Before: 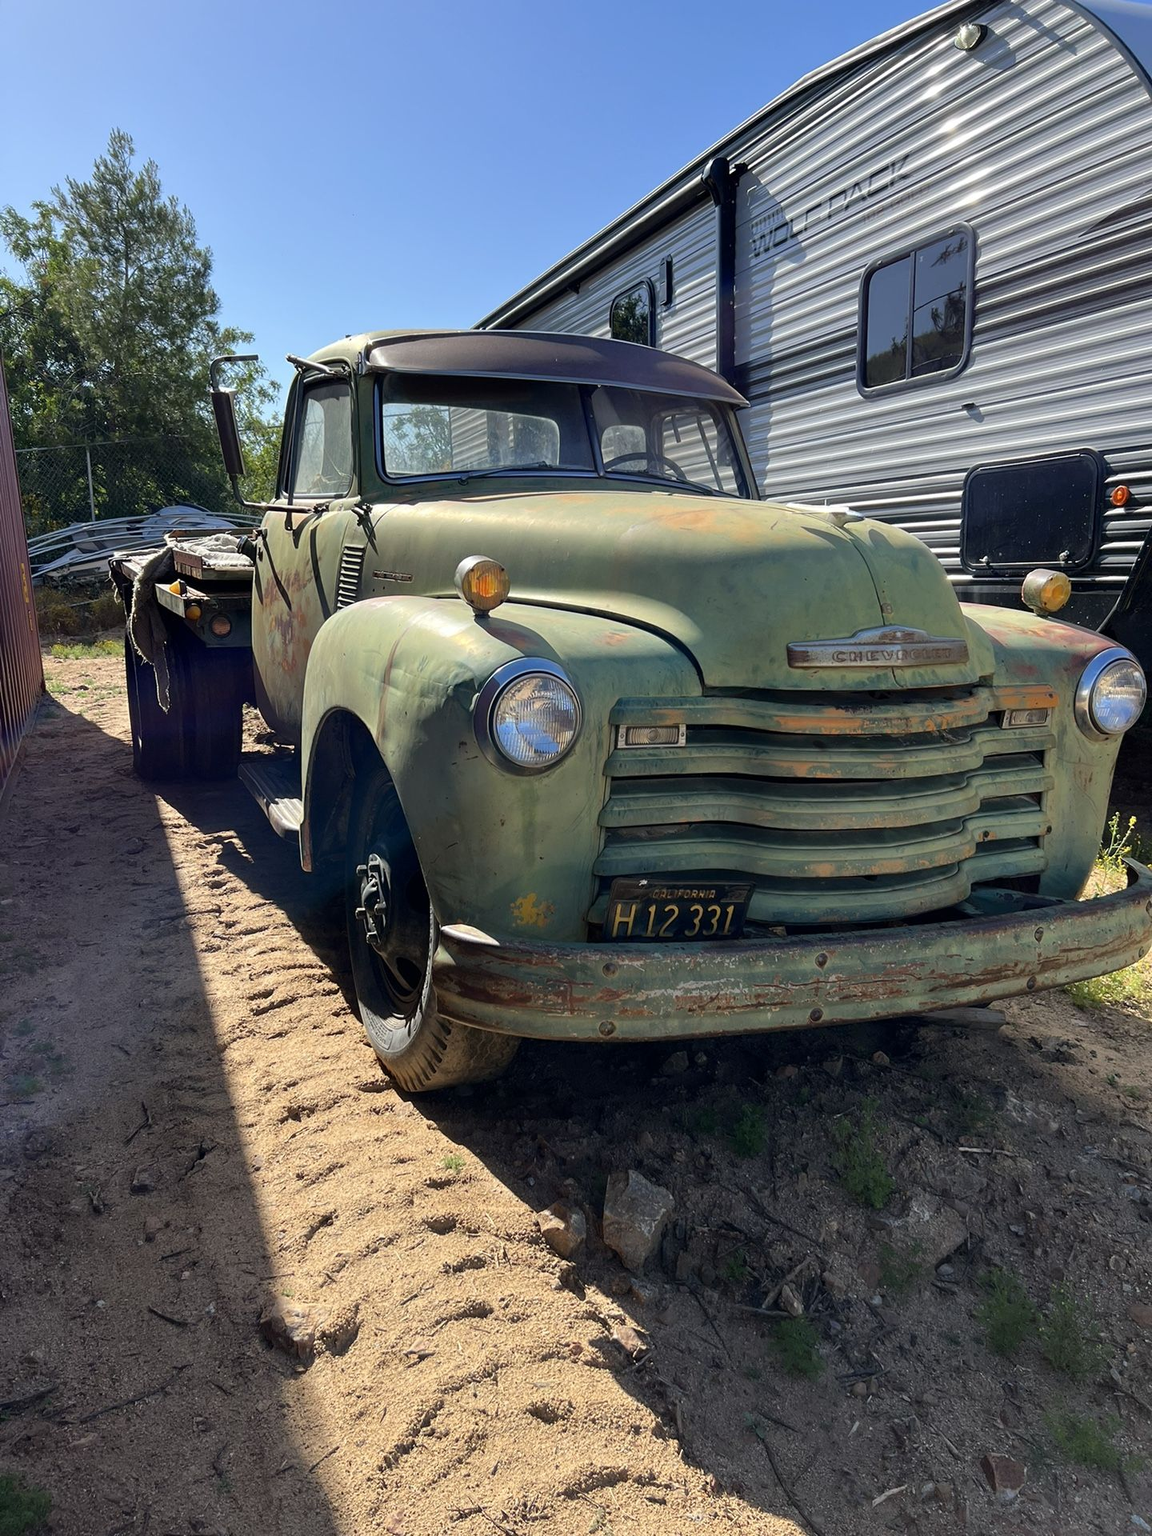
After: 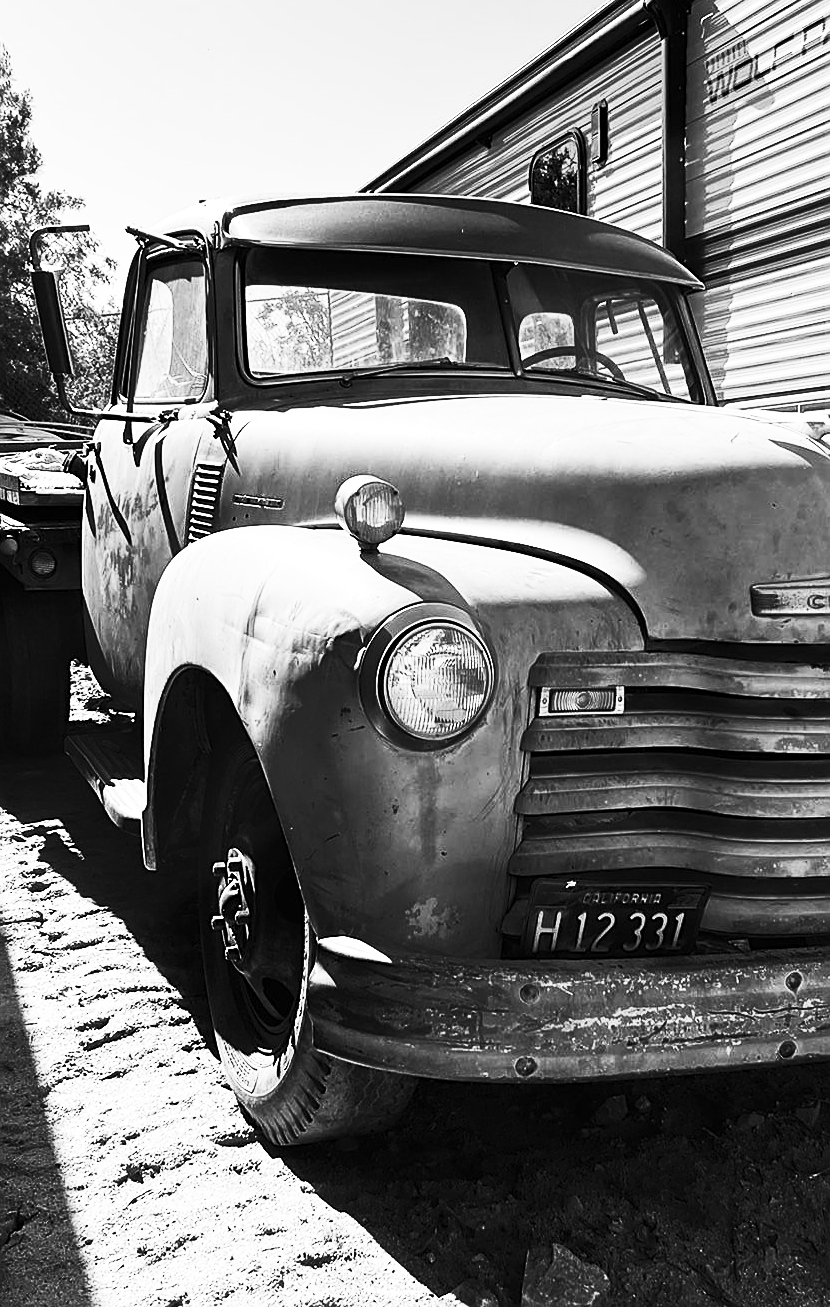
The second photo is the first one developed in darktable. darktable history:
tone equalizer: -8 EV -0.394 EV, -7 EV -0.391 EV, -6 EV -0.334 EV, -5 EV -0.191 EV, -3 EV 0.221 EV, -2 EV 0.306 EV, -1 EV 0.369 EV, +0 EV 0.389 EV, edges refinement/feathering 500, mask exposure compensation -1.57 EV, preserve details no
sharpen: on, module defaults
color calibration: output gray [0.714, 0.278, 0, 0], illuminant Planckian (black body), x 0.35, y 0.351, temperature 4748.31 K
contrast brightness saturation: contrast 0.62, brightness 0.346, saturation 0.144
crop: left 16.206%, top 11.425%, right 26.1%, bottom 20.454%
